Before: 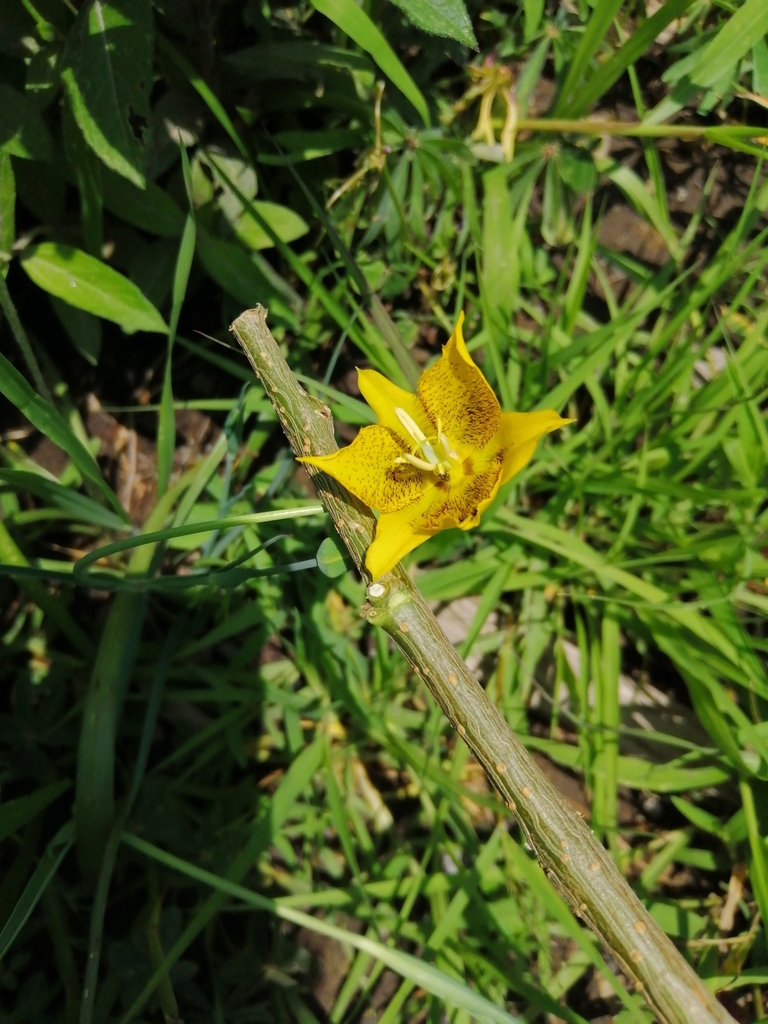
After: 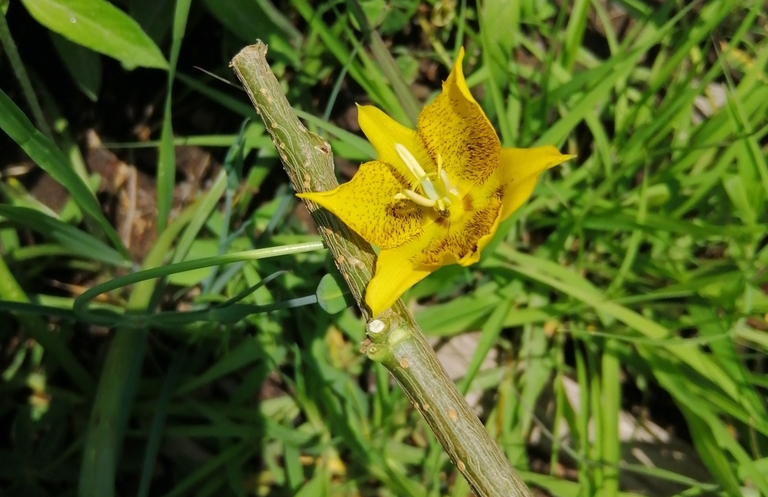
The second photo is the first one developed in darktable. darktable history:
crop and rotate: top 25.787%, bottom 25.664%
